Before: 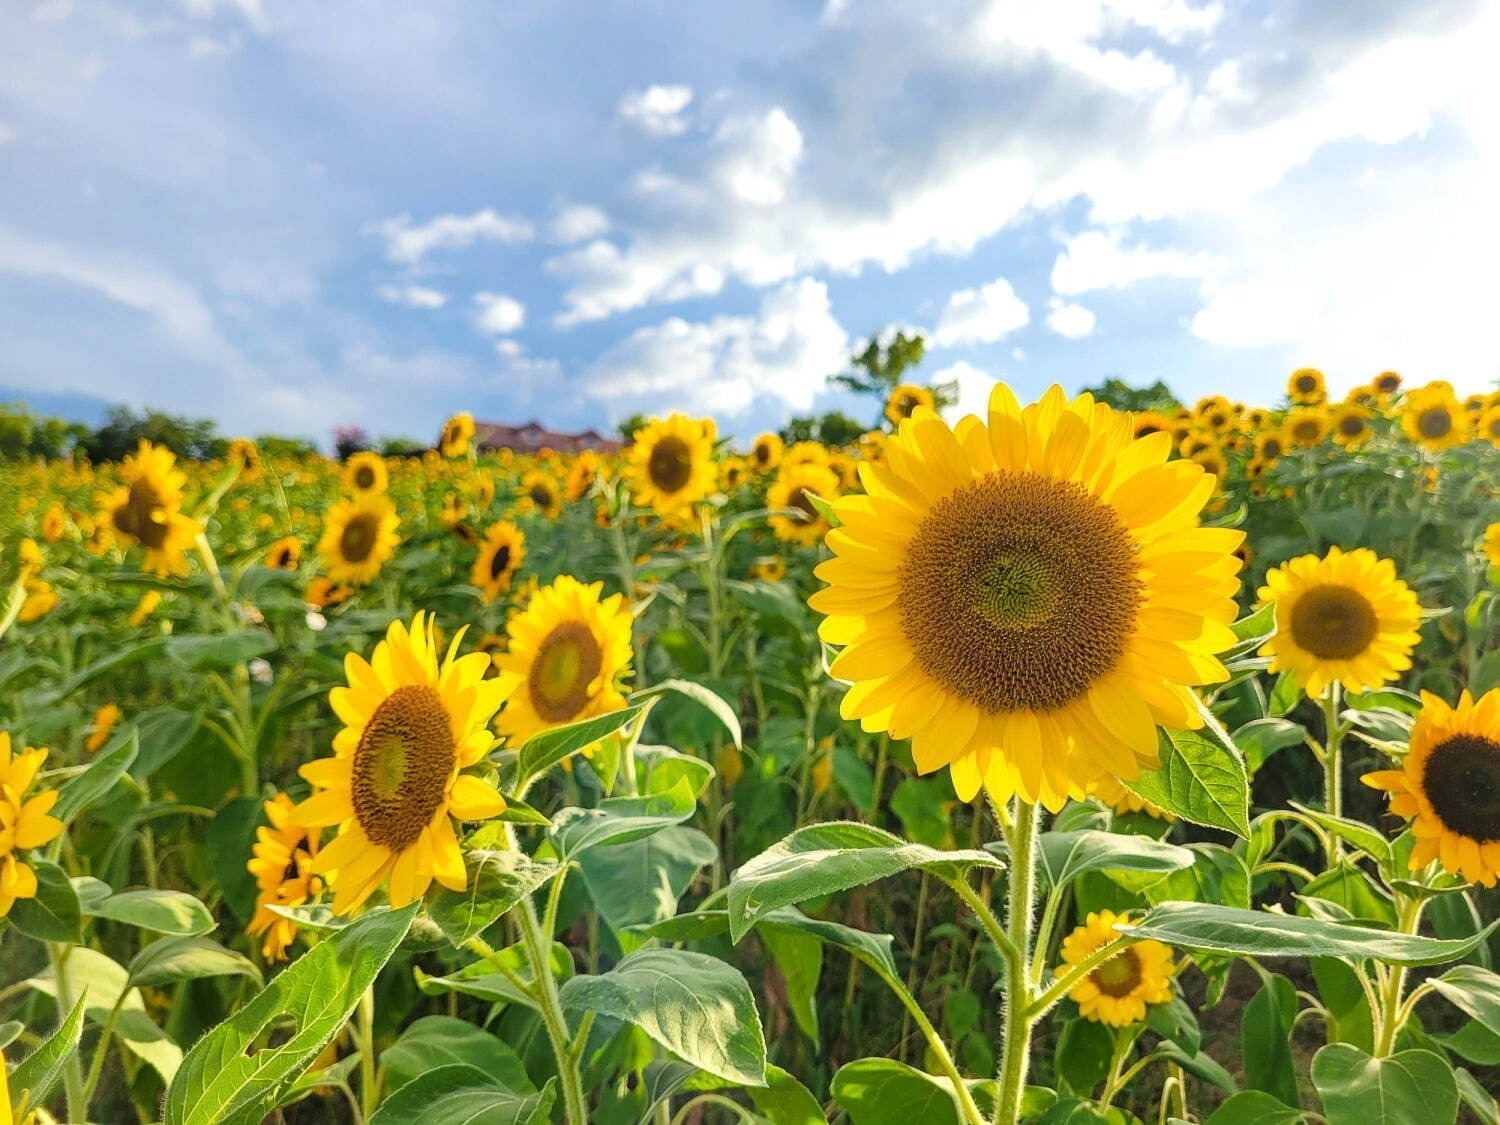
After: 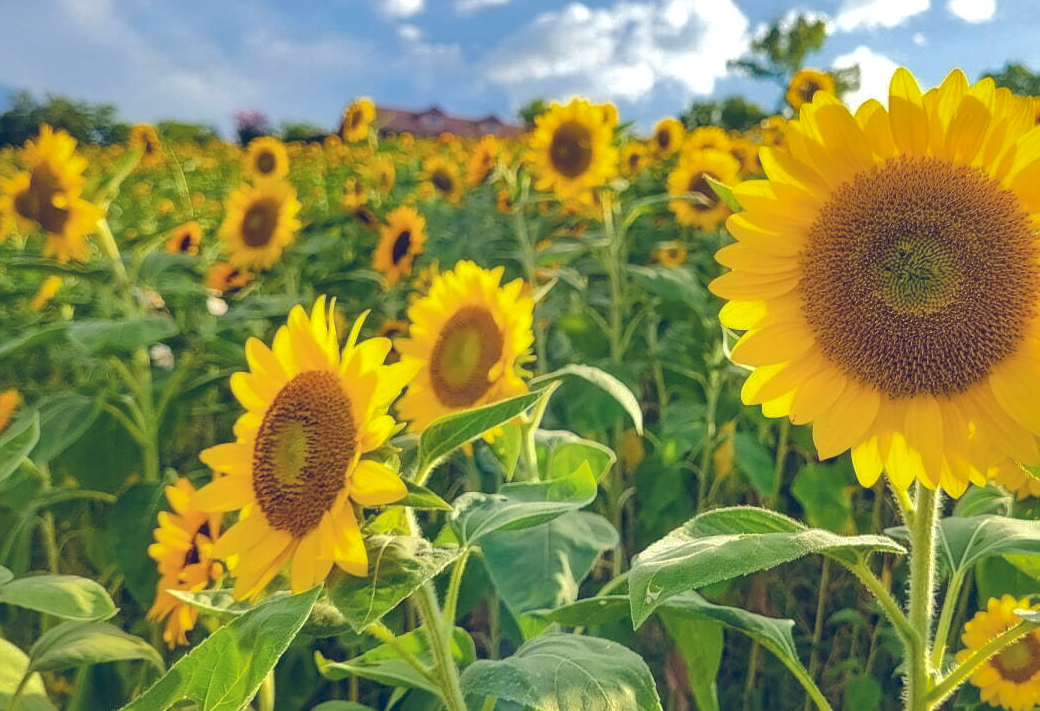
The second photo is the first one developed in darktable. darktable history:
exposure: black level correction -0.003, exposure 0.042 EV, compensate exposure bias true, compensate highlight preservation false
crop: left 6.645%, top 28.046%, right 24.013%, bottom 8.743%
contrast equalizer: y [[0.5 ×6], [0.5 ×6], [0.5 ×6], [0 ×6], [0, 0, 0, 0.581, 0.011, 0]]
shadows and highlights: shadows 39.49, highlights -59.77
color balance rgb: global offset › chroma 0.255%, global offset › hue 257.37°, perceptual saturation grading › global saturation -1.56%, perceptual saturation grading › highlights -7.118%, perceptual saturation grading › mid-tones 8.054%, perceptual saturation grading › shadows 3.494%, global vibrance 20%
